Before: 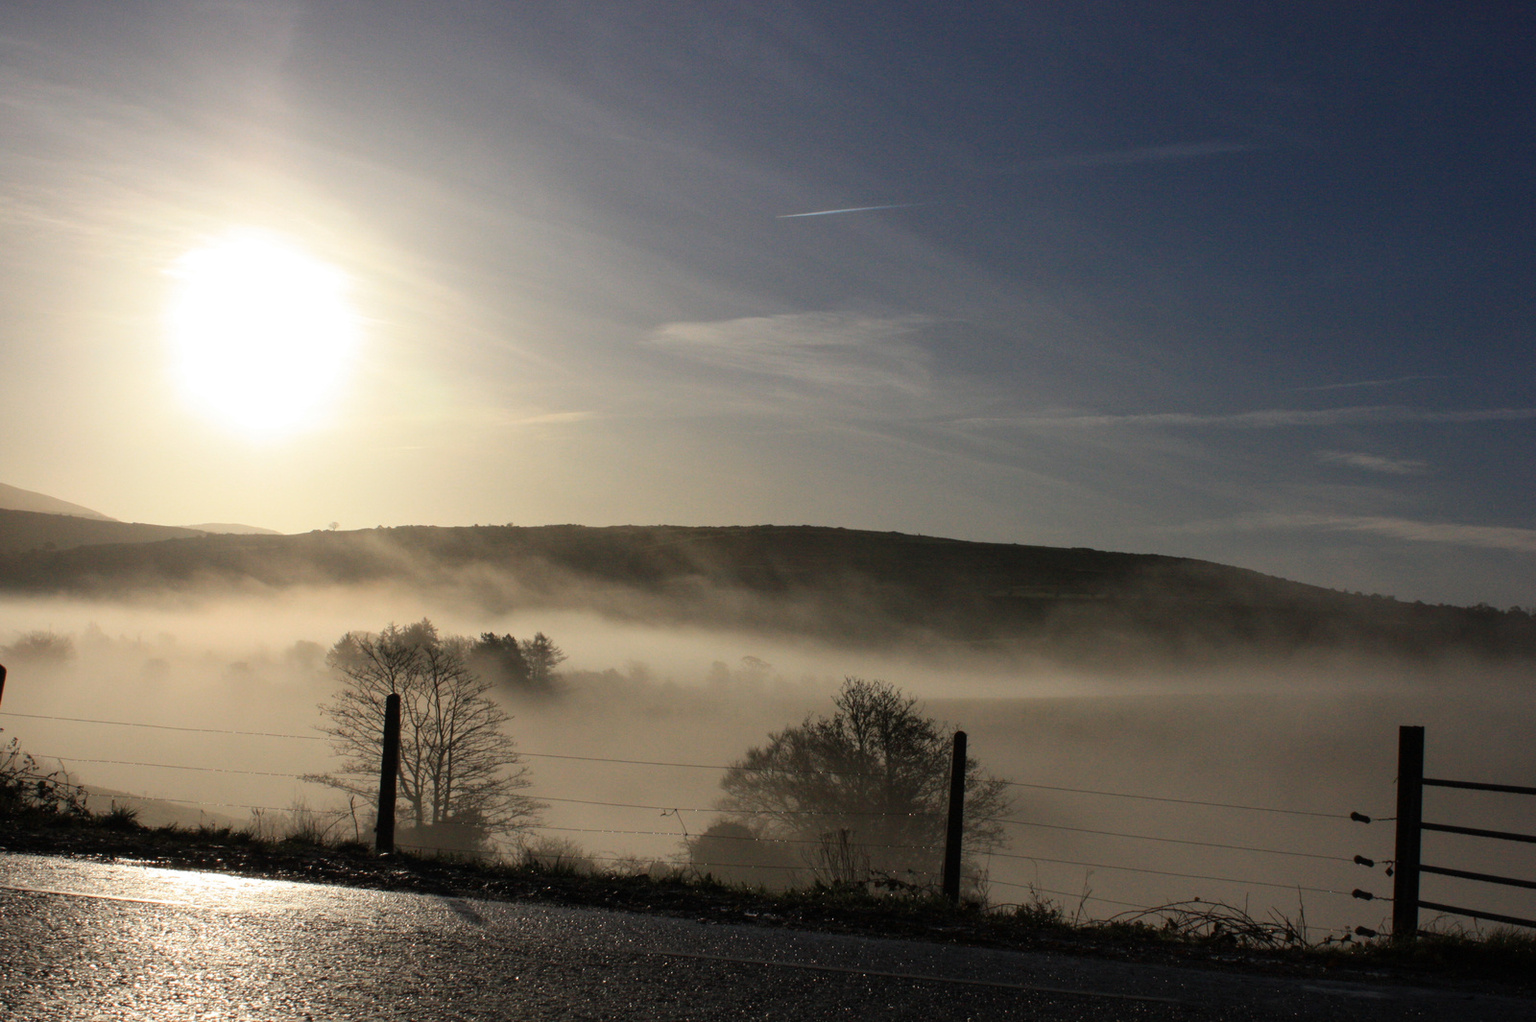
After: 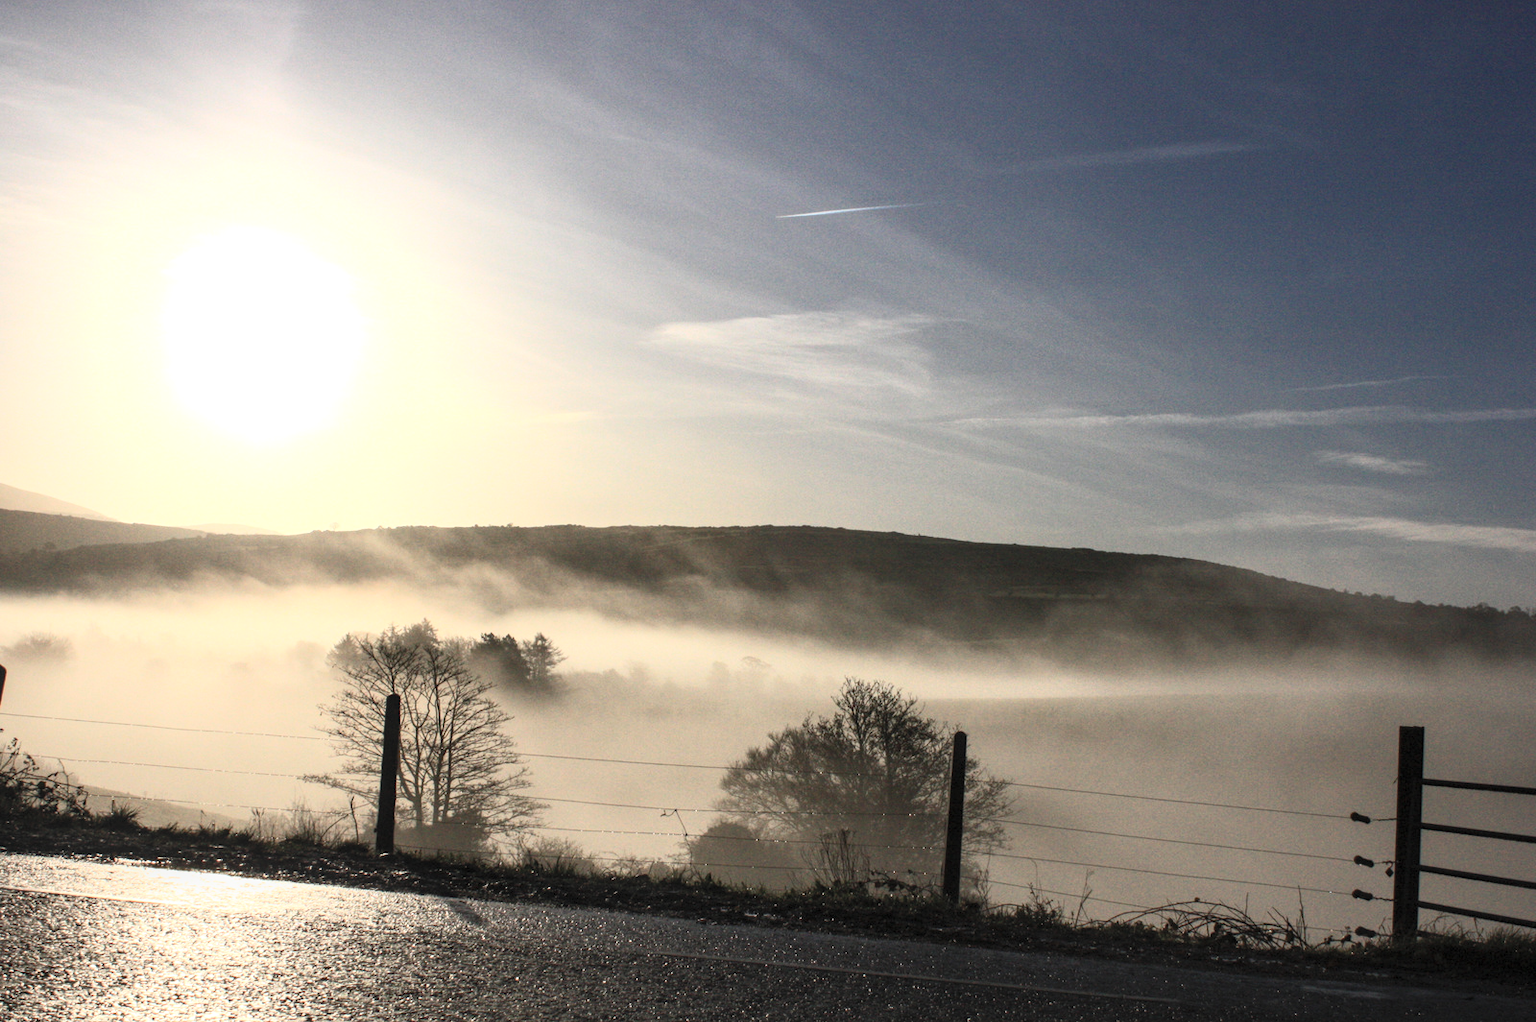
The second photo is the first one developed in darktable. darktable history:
contrast brightness saturation: contrast 0.39, brightness 0.53
local contrast: detail 130%
